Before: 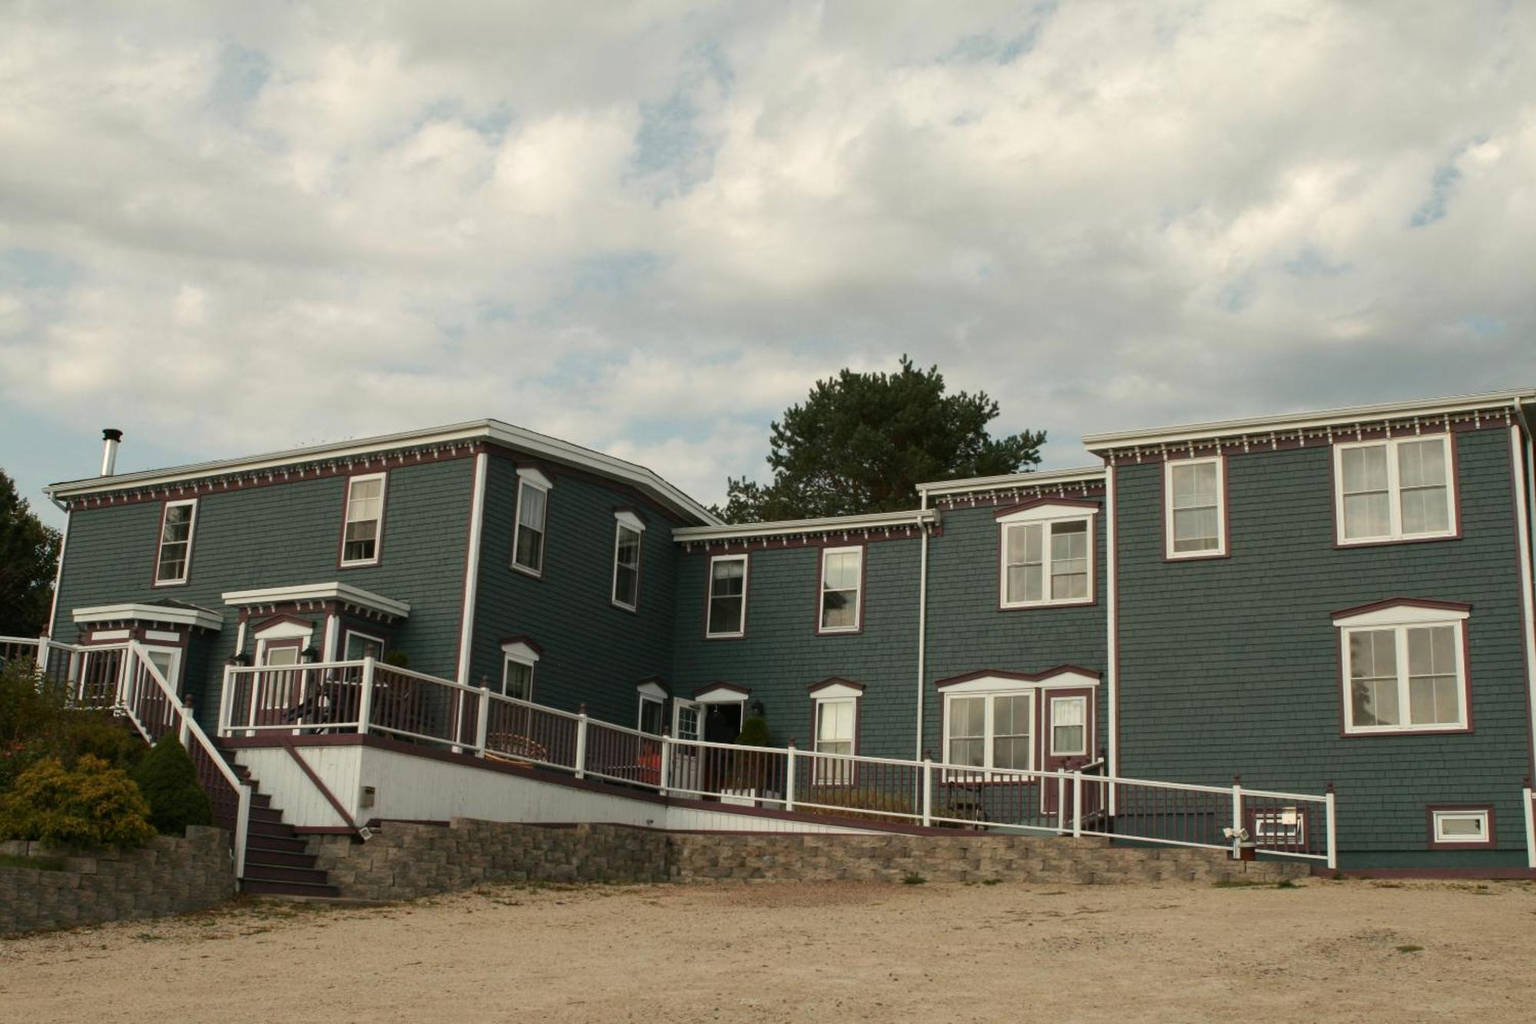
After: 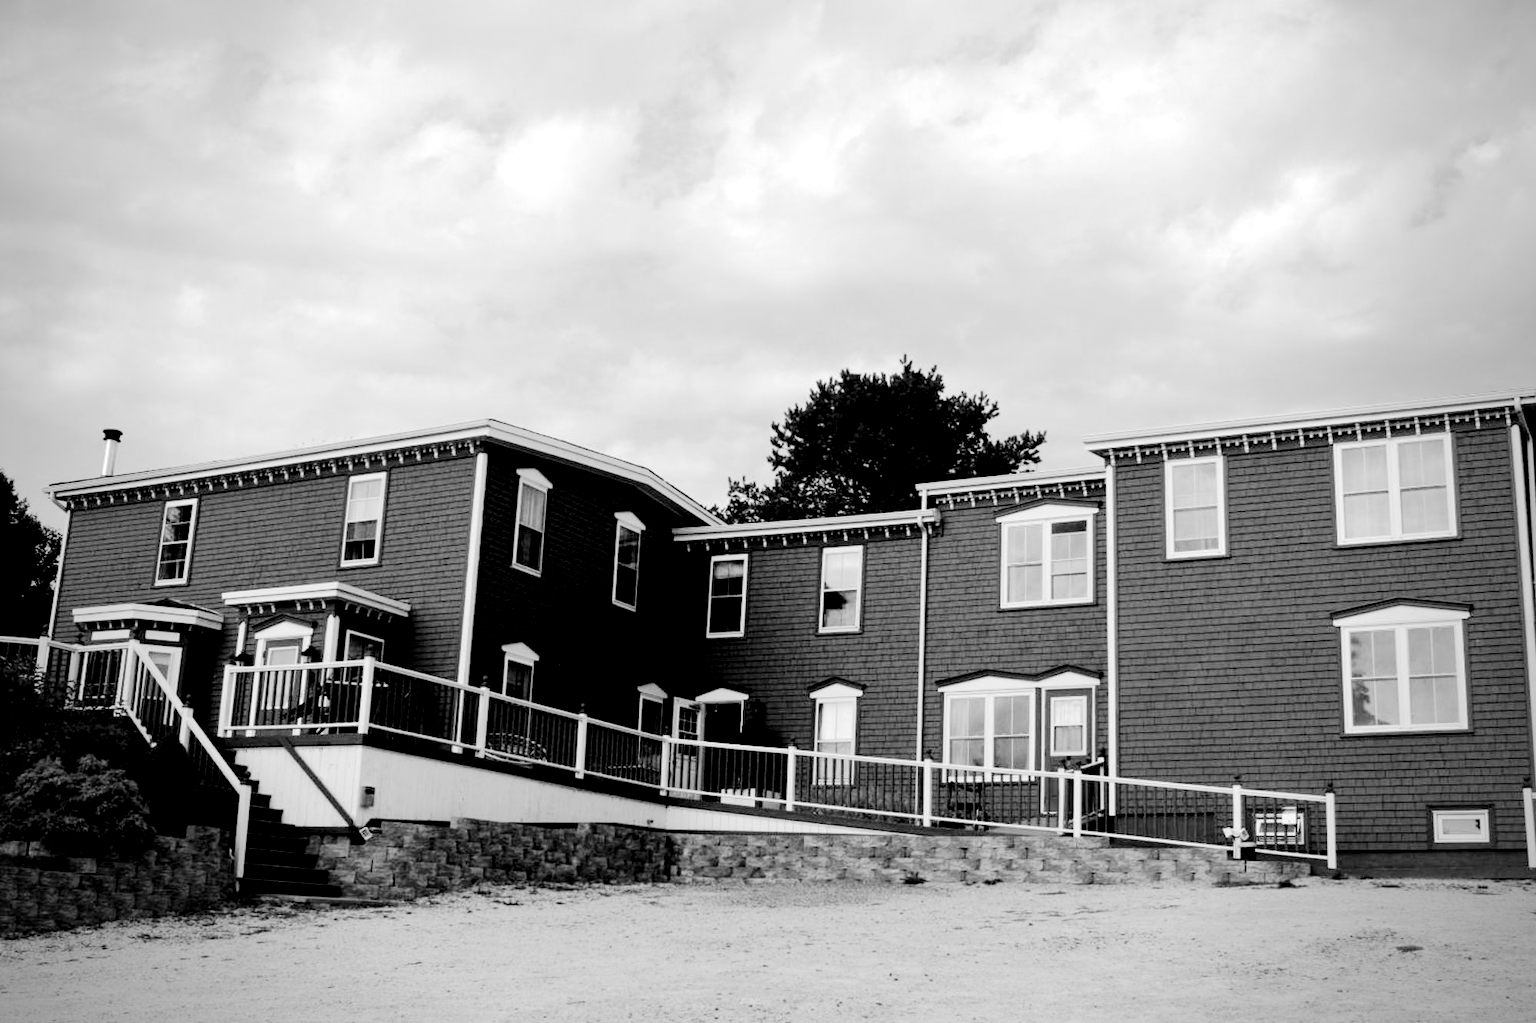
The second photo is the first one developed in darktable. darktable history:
exposure: black level correction 0.025, exposure 0.181 EV, compensate highlight preservation false
color zones: curves: ch1 [(0, -0.394) (0.143, -0.394) (0.286, -0.394) (0.429, -0.392) (0.571, -0.391) (0.714, -0.391) (0.857, -0.391) (1, -0.394)]
tone equalizer: -7 EV 0.153 EV, -6 EV 0.604 EV, -5 EV 1.15 EV, -4 EV 1.32 EV, -3 EV 1.17 EV, -2 EV 0.6 EV, -1 EV 0.167 EV, edges refinement/feathering 500, mask exposure compensation -1.57 EV, preserve details no
vignetting: fall-off start 73.76%
color correction: highlights a* 4.98, highlights b* 24.51, shadows a* -15.82, shadows b* 3.8
